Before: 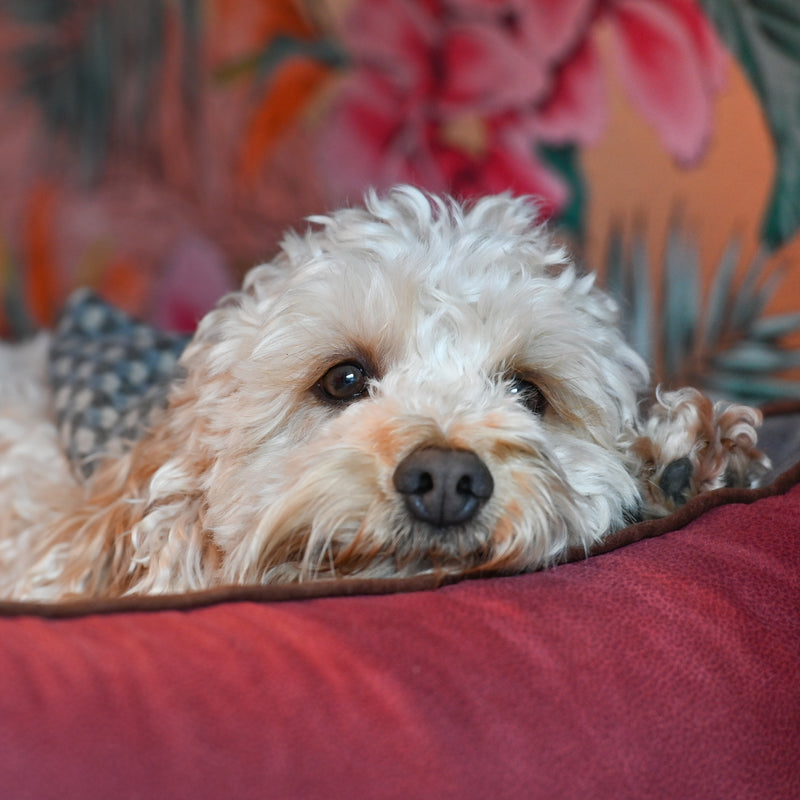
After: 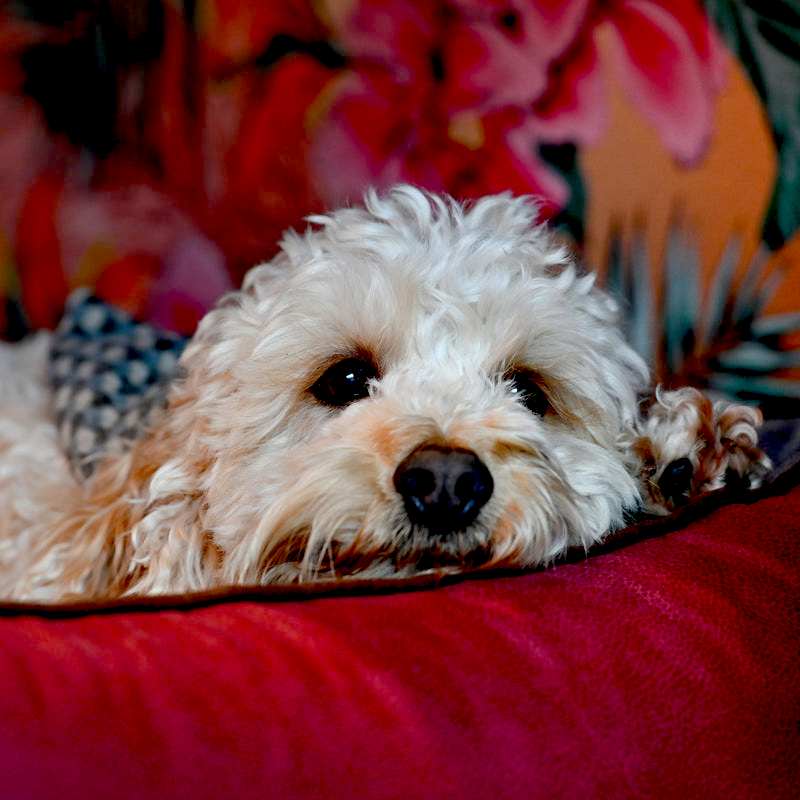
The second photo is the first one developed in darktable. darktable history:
vignetting: fall-off radius 60.89%, brightness -0.222, saturation 0.15, unbound false
exposure: black level correction 0.056, exposure -0.031 EV, compensate exposure bias true, compensate highlight preservation false
